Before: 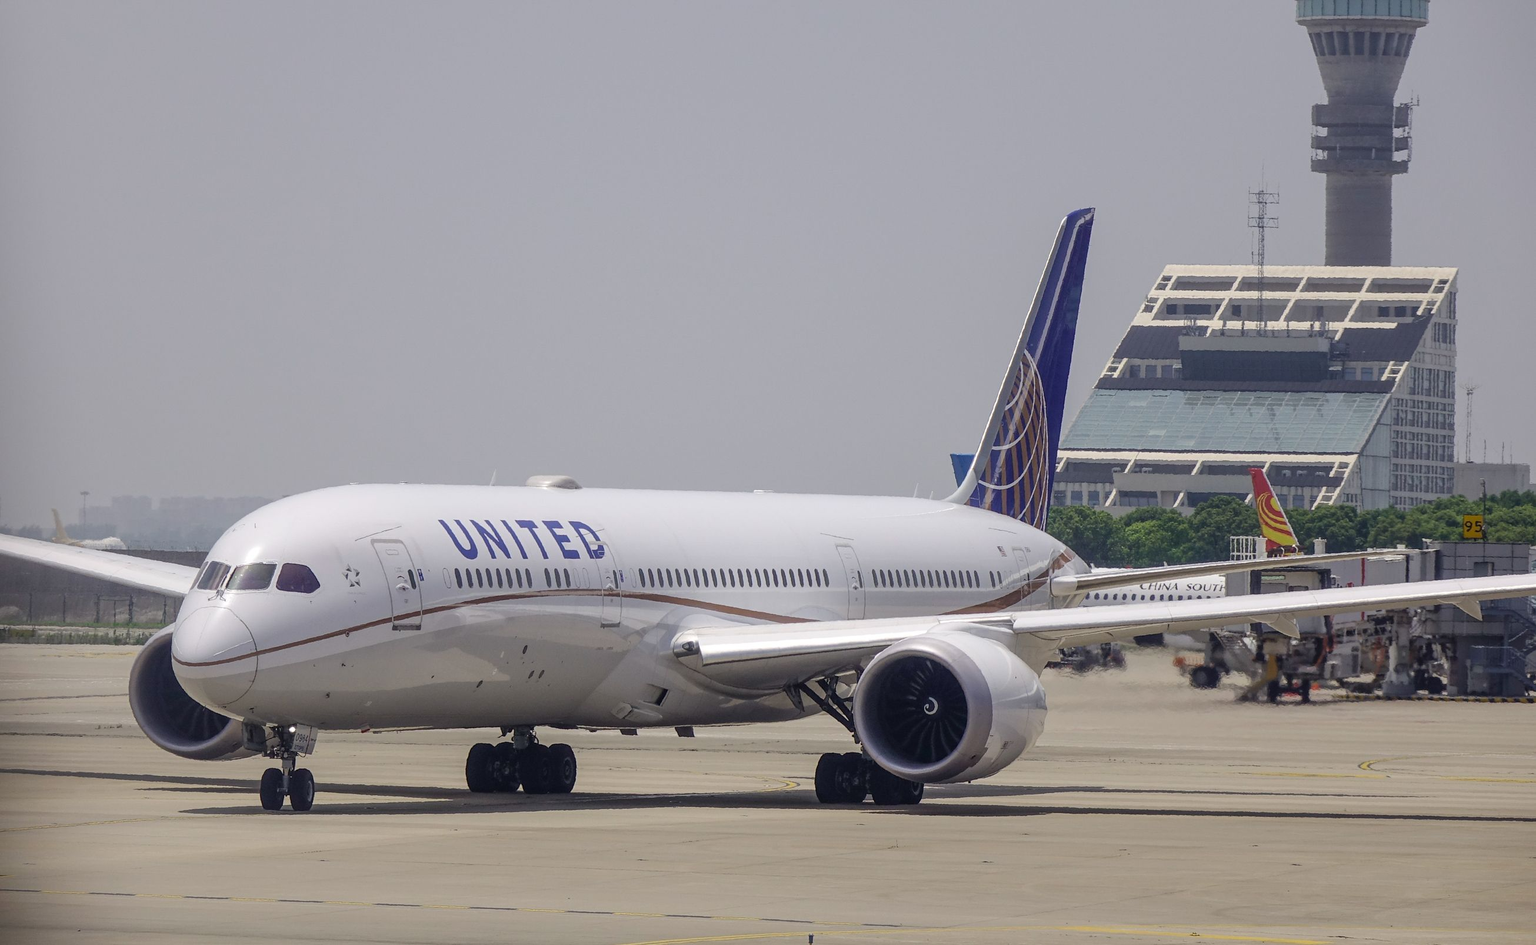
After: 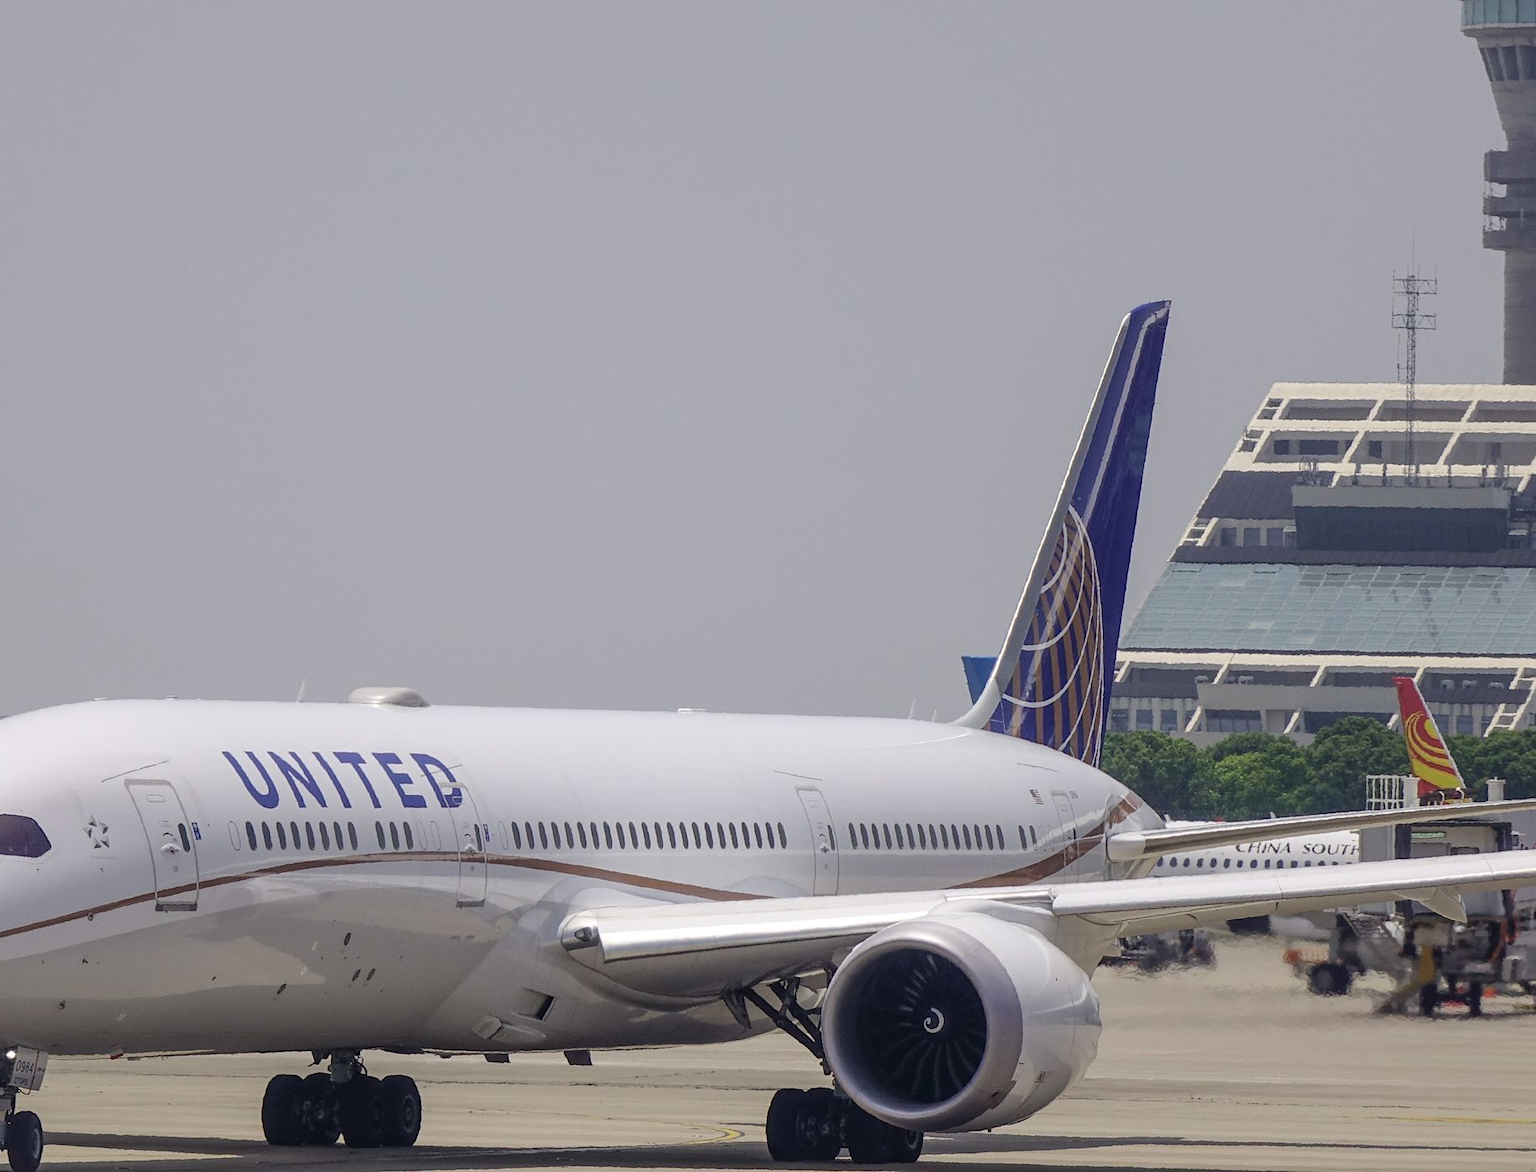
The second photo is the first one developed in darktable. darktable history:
crop: left 18.548%, right 12.223%, bottom 14.149%
